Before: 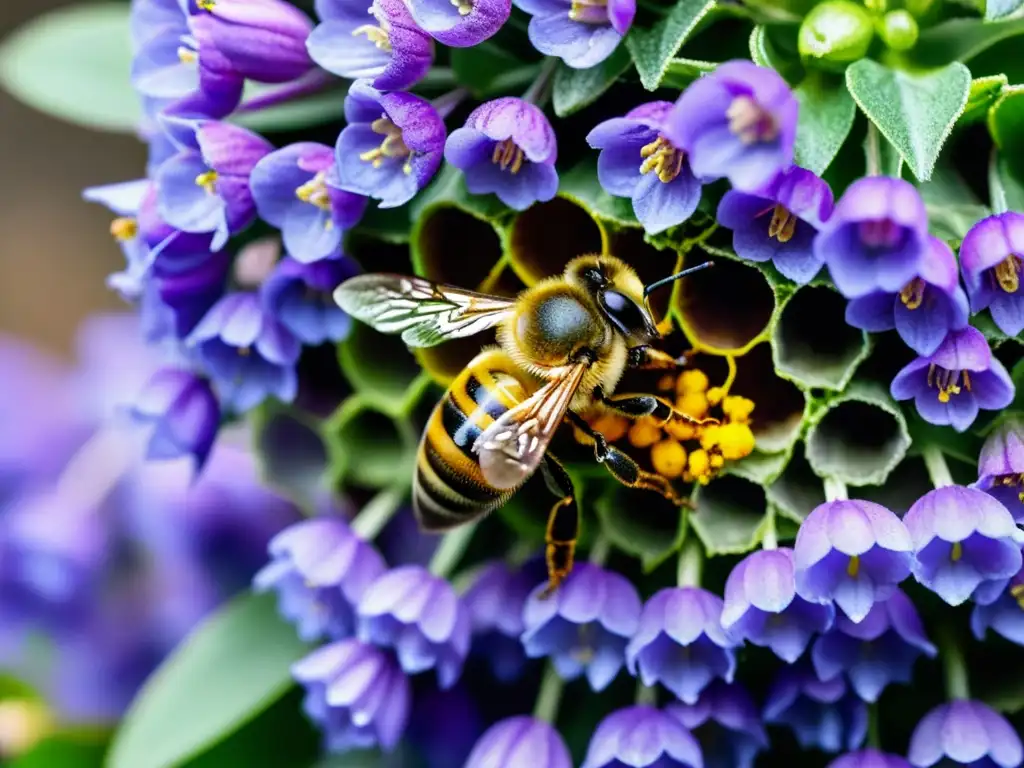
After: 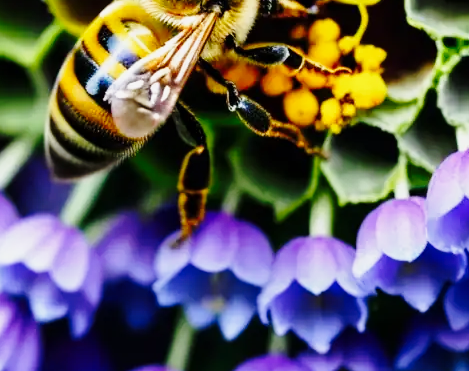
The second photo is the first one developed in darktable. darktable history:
exposure: exposure -0.462 EV, compensate highlight preservation false
crop: left 35.976%, top 45.819%, right 18.162%, bottom 5.807%
base curve: curves: ch0 [(0, 0) (0.028, 0.03) (0.121, 0.232) (0.46, 0.748) (0.859, 0.968) (1, 1)], preserve colors none
